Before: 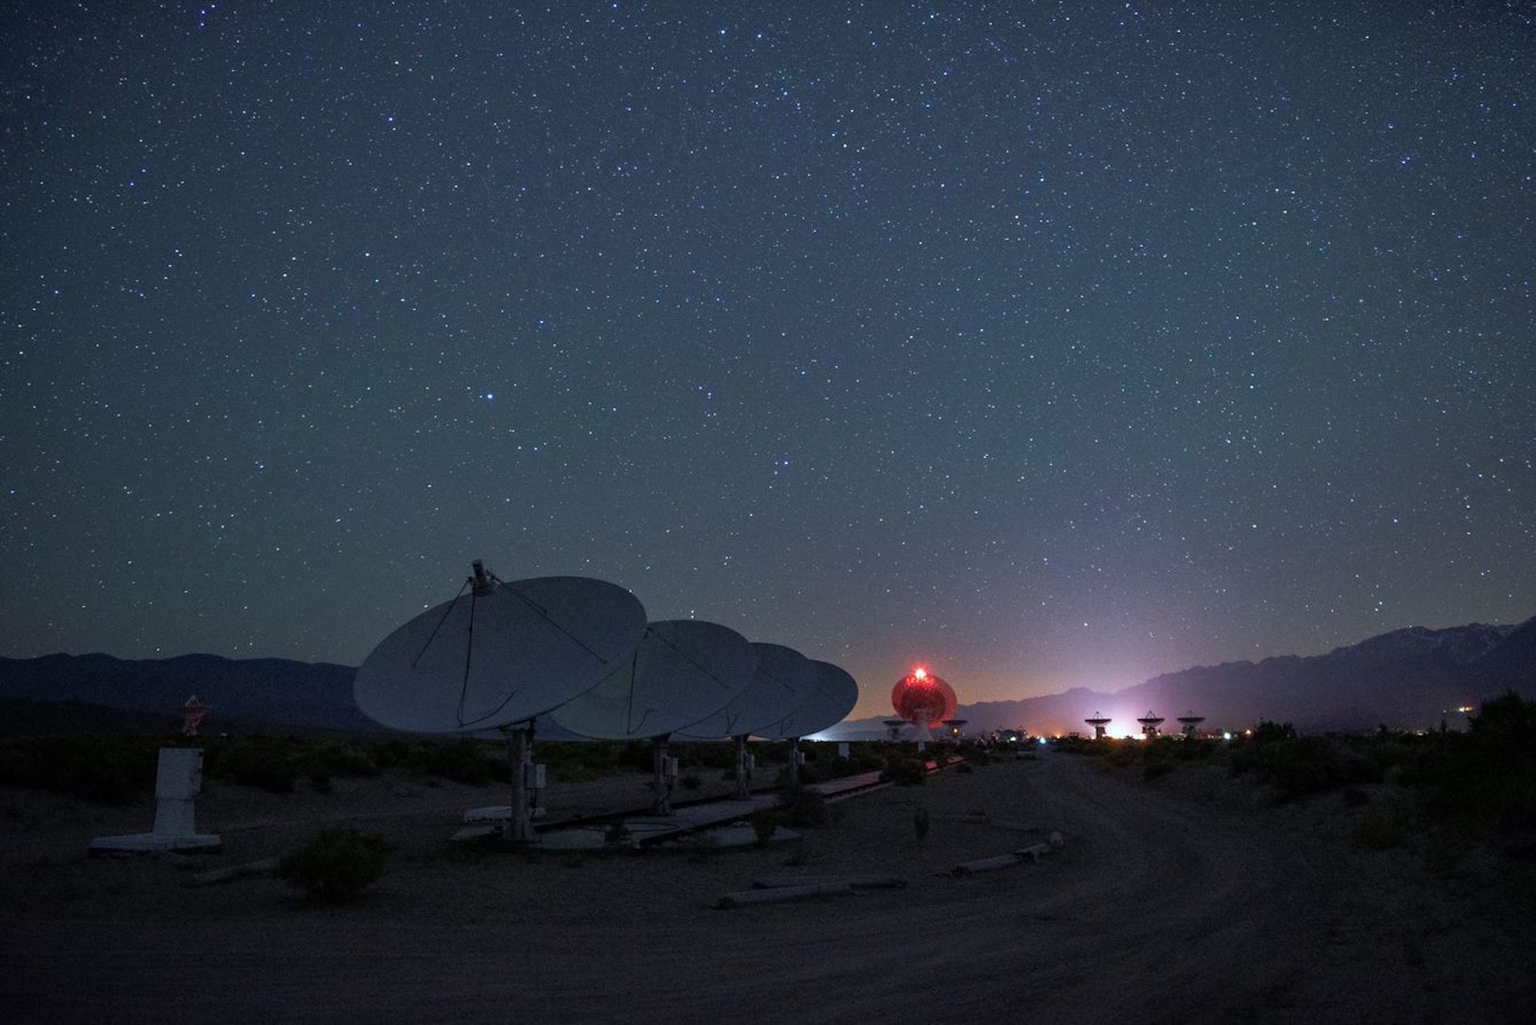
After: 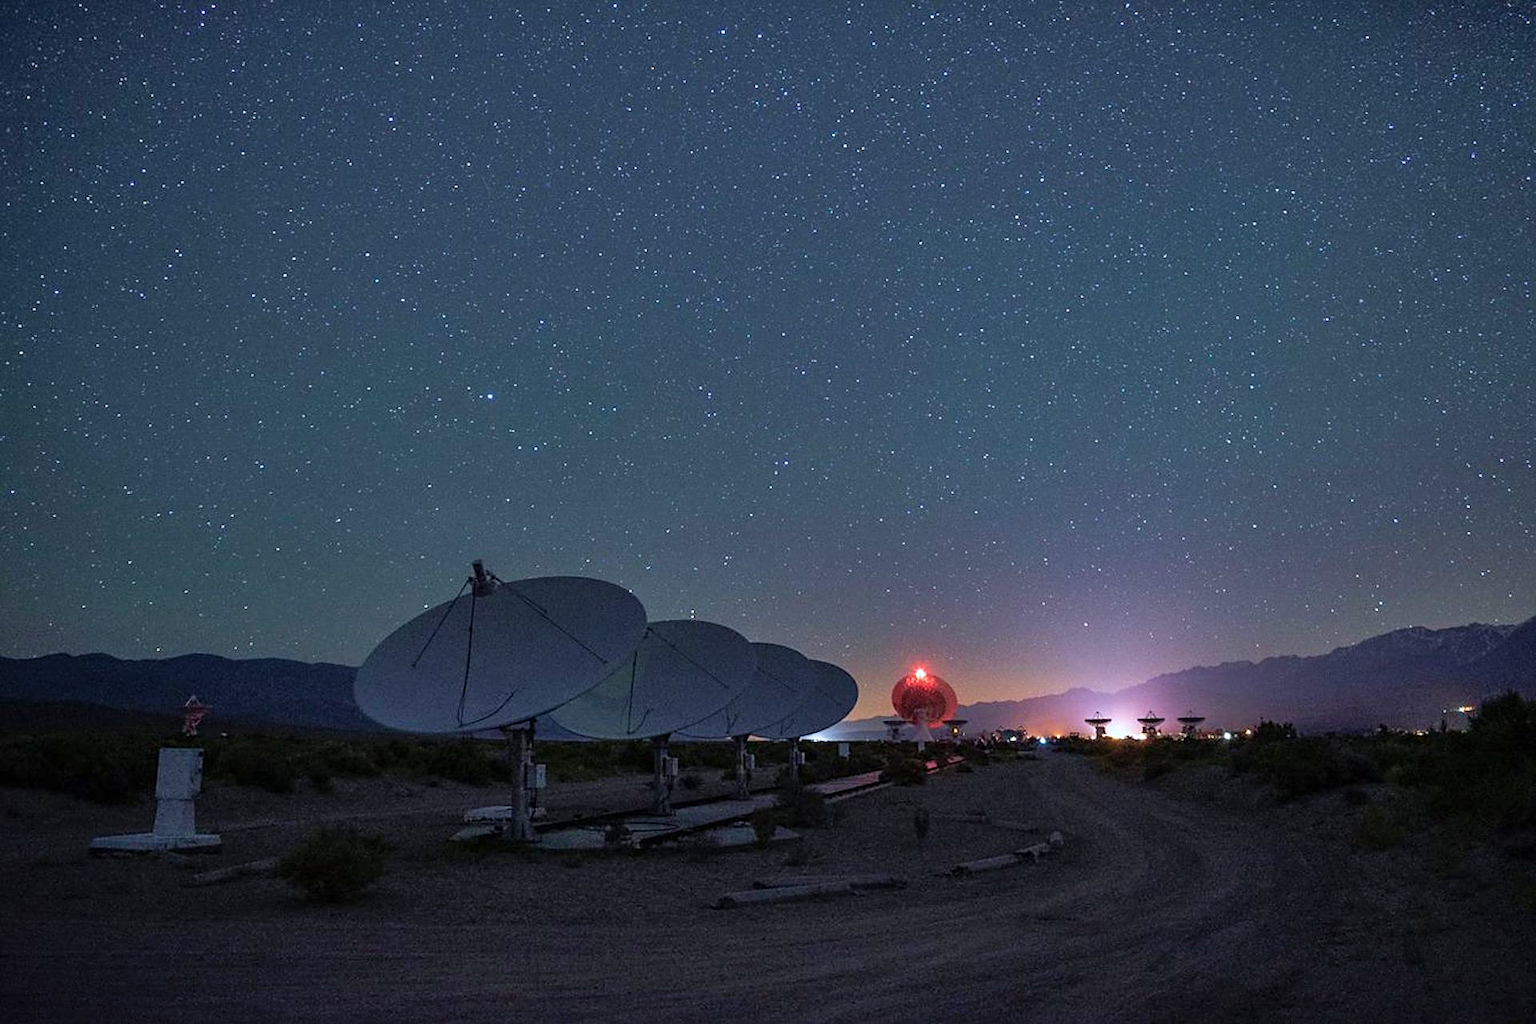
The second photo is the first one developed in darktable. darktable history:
shadows and highlights: radius 117.39, shadows 42.63, highlights -61.57, soften with gaussian
sharpen: on, module defaults
velvia: on, module defaults
